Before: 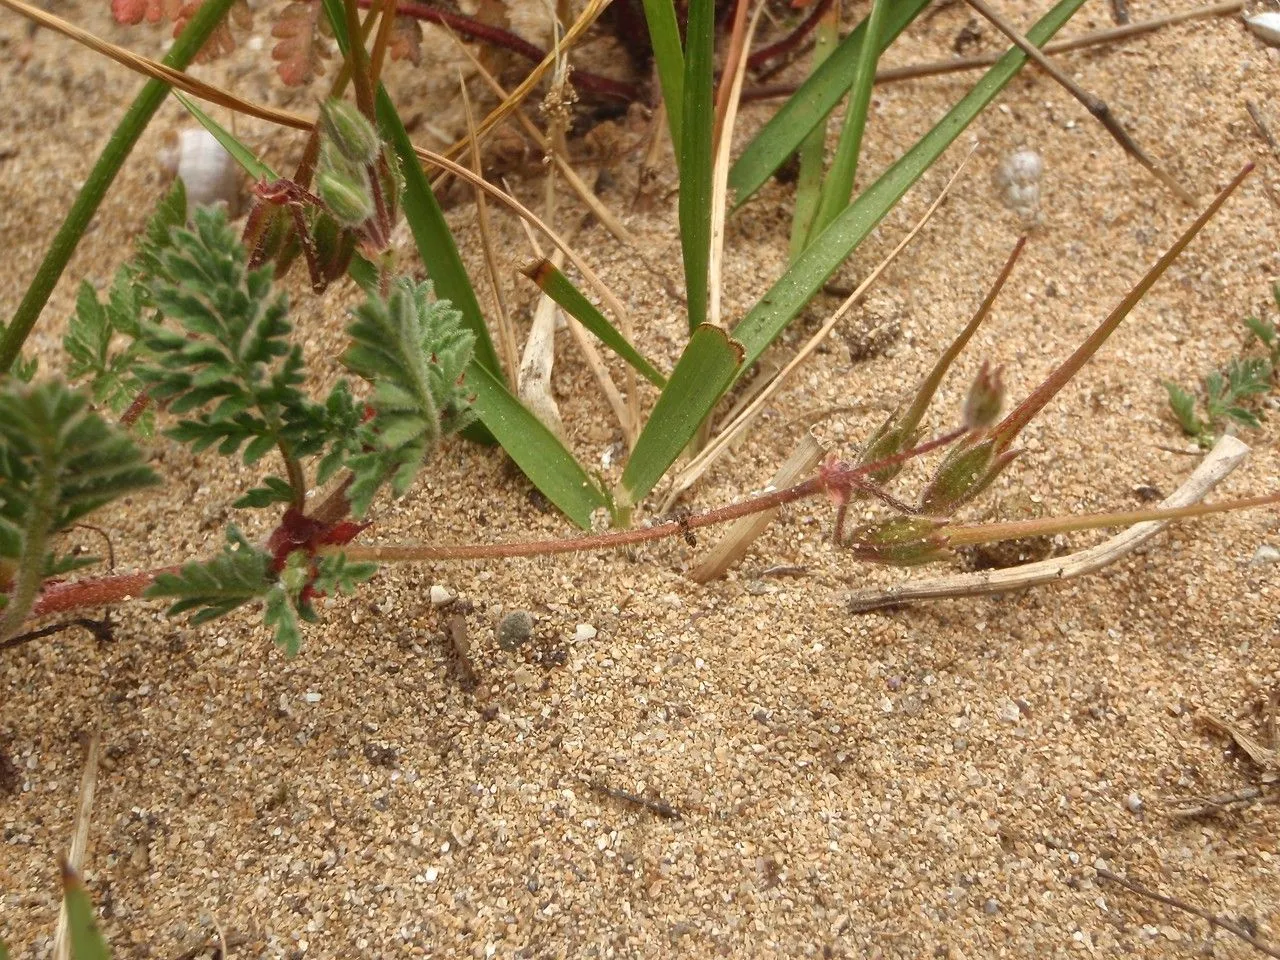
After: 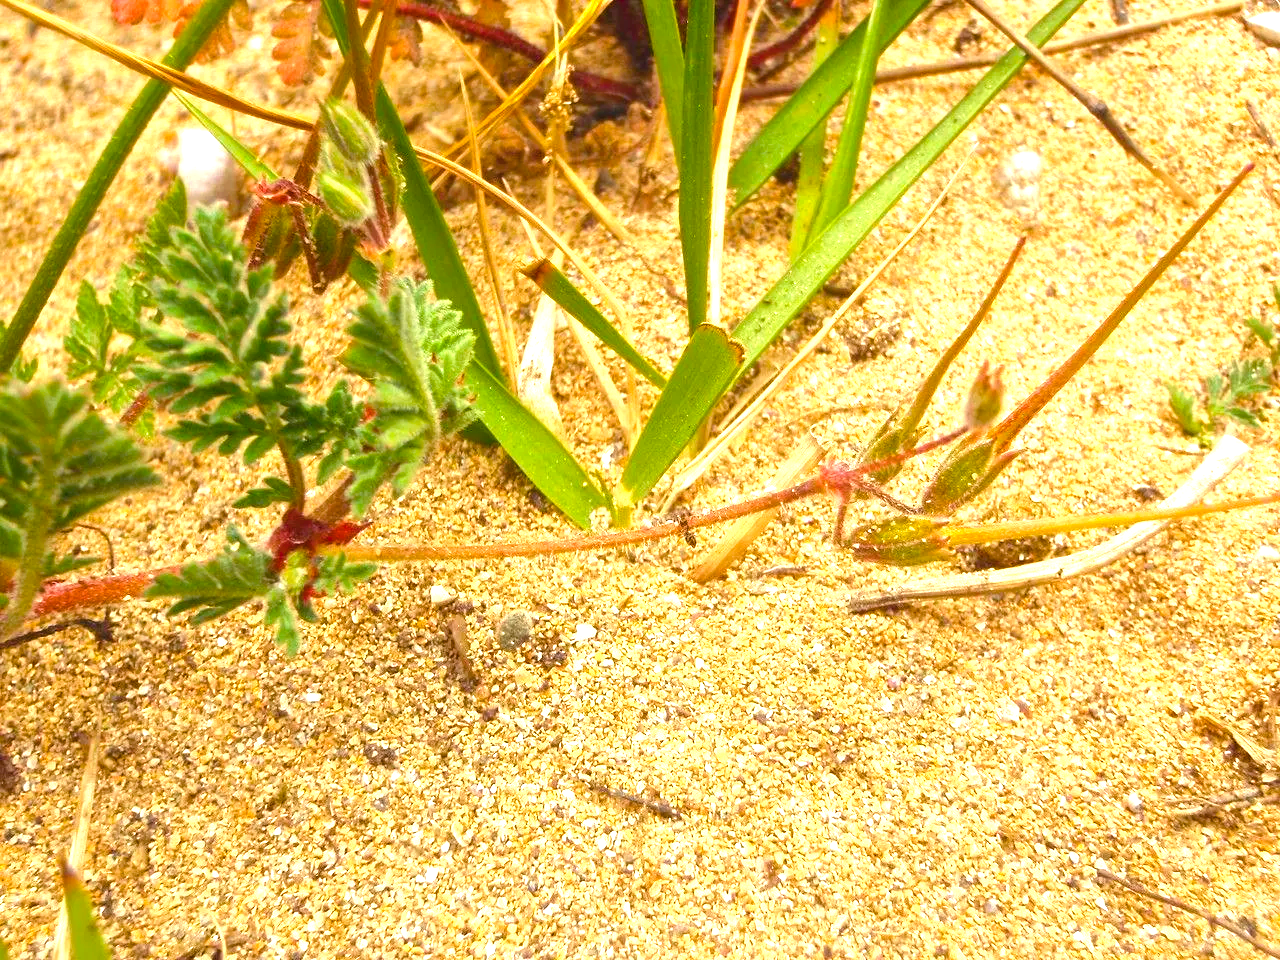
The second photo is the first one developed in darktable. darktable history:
color correction: highlights a* 0.207, highlights b* 2.7, shadows a* -0.874, shadows b* -4.78
color balance rgb: linear chroma grading › global chroma 15%, perceptual saturation grading › global saturation 30%
exposure: black level correction 0, exposure 1.379 EV, compensate exposure bias true, compensate highlight preservation false
